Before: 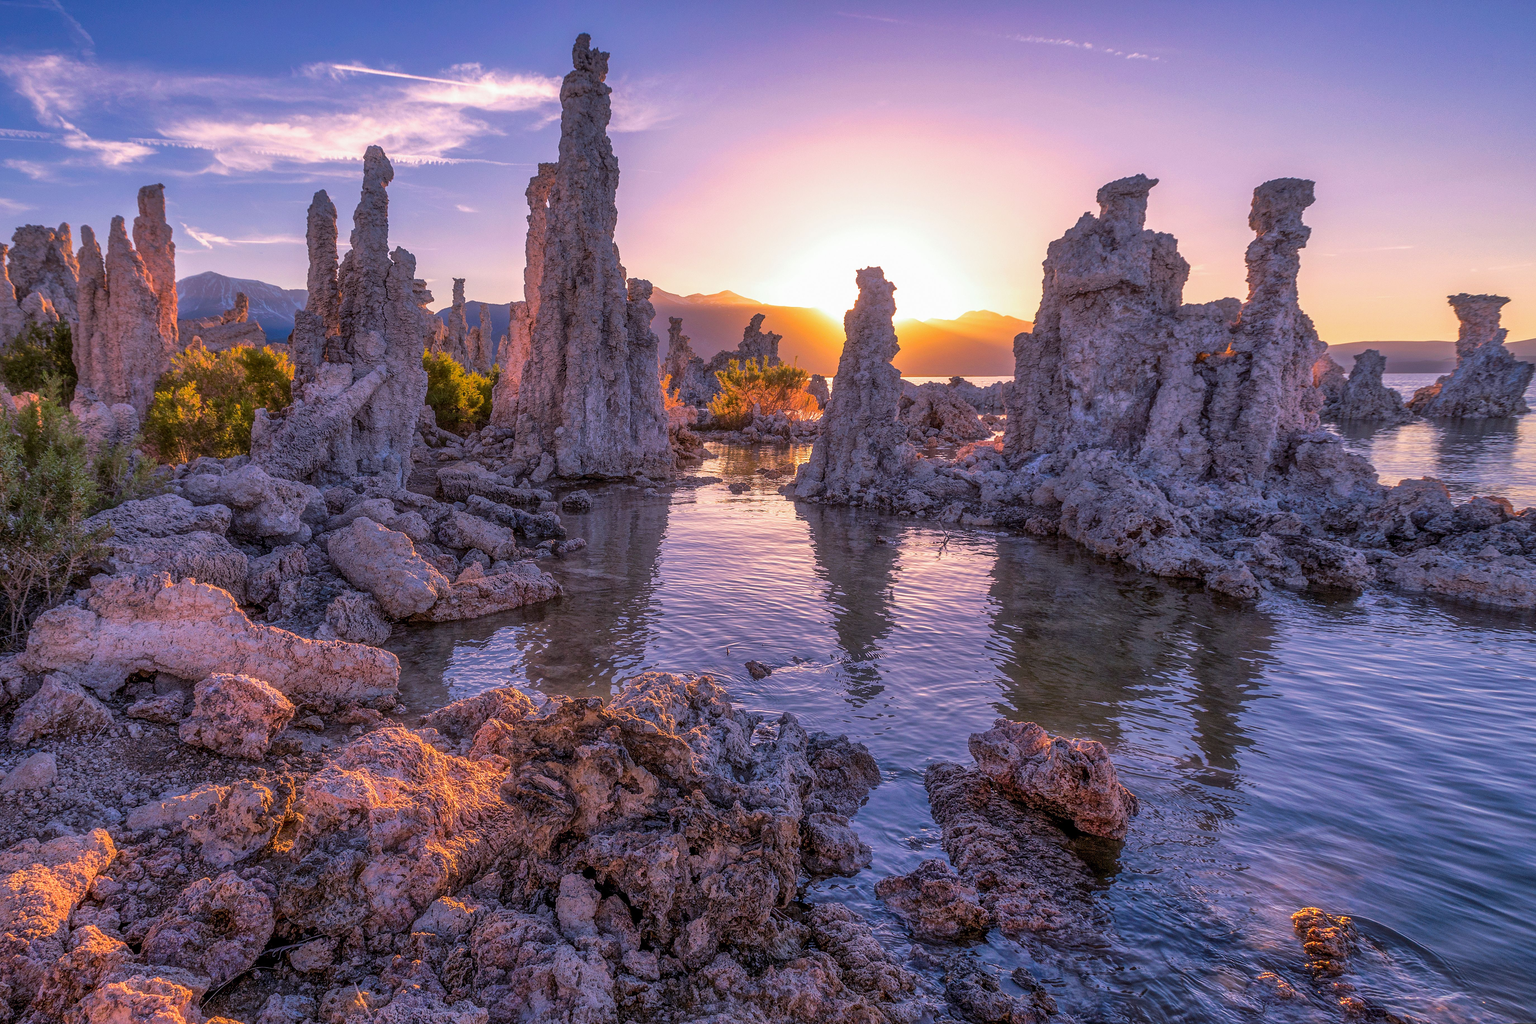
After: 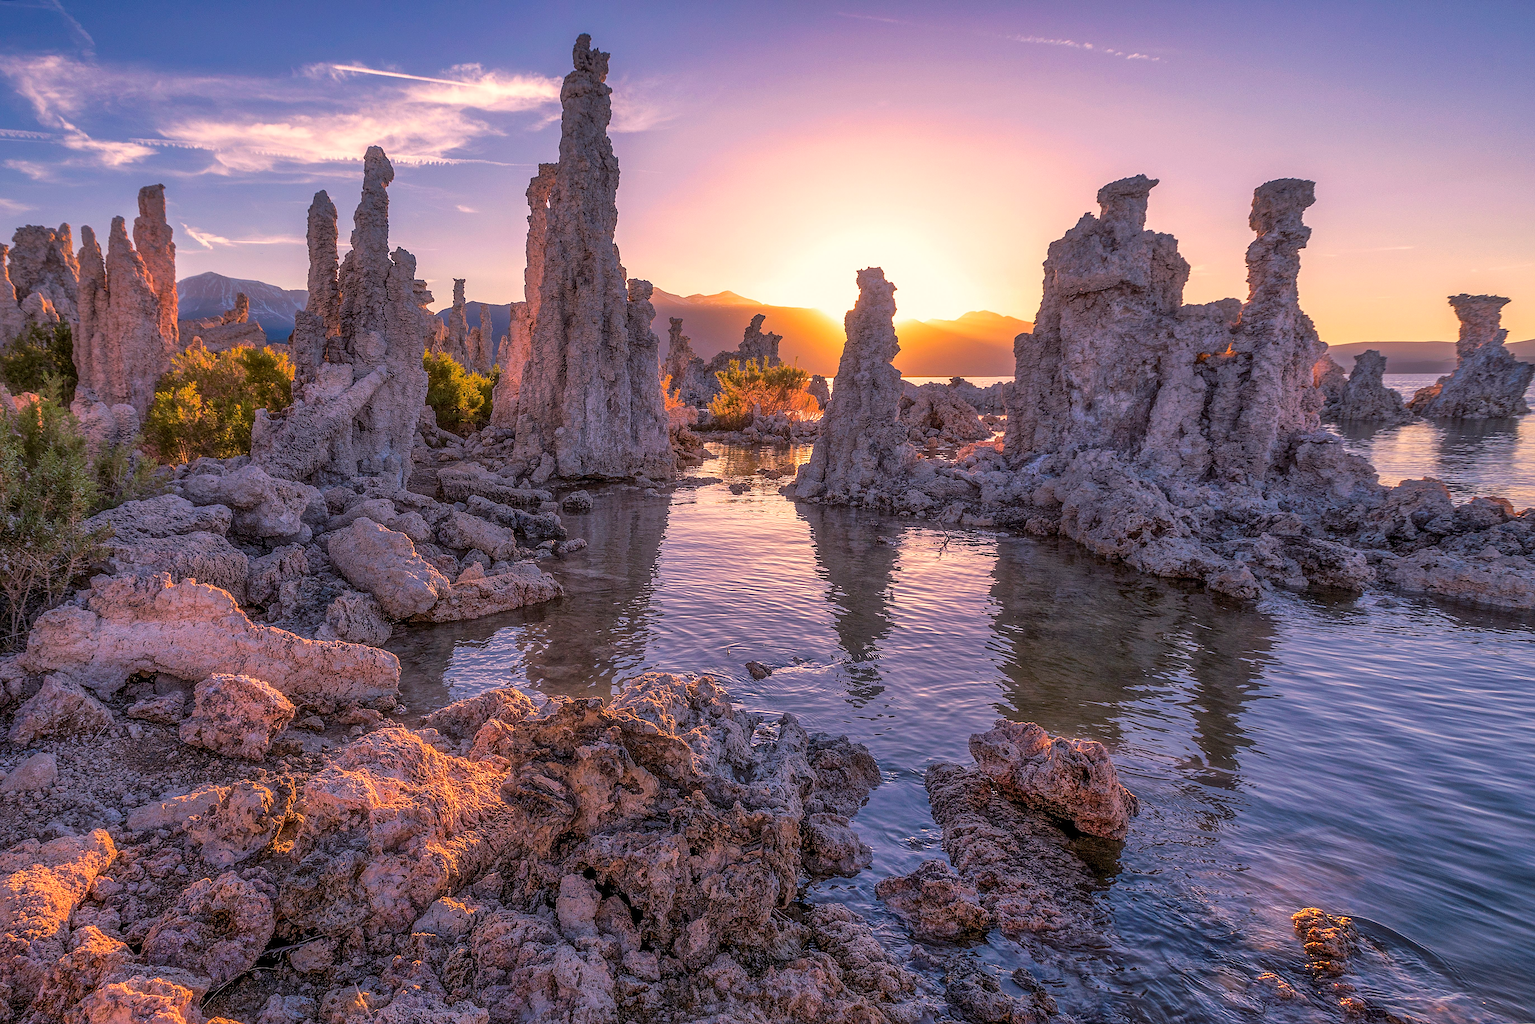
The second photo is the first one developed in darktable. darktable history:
sharpen: on, module defaults
white balance: red 1.045, blue 0.932
tone equalizer: on, module defaults
